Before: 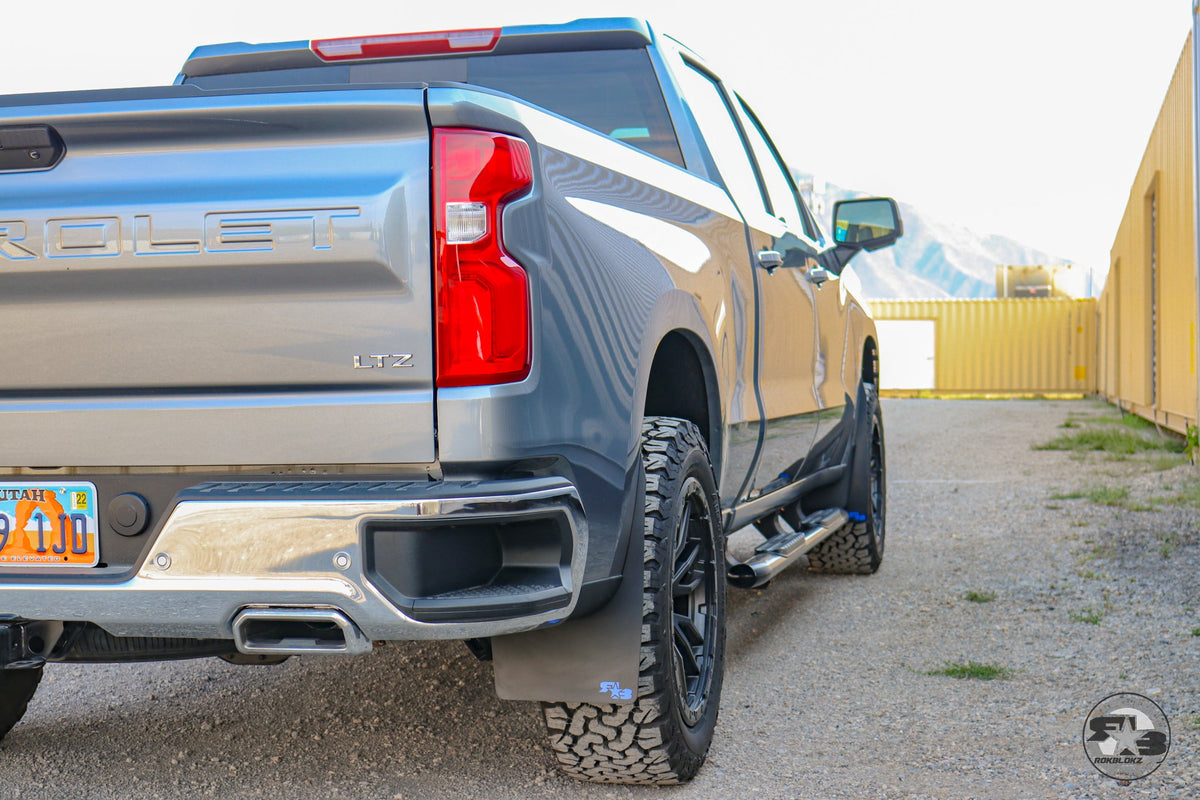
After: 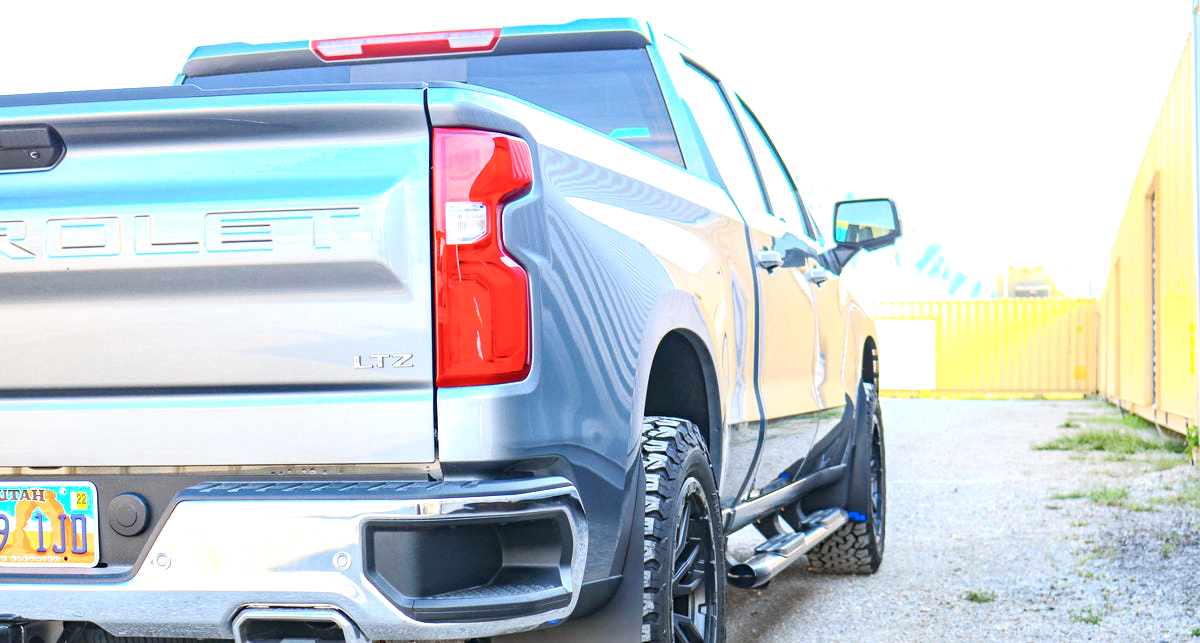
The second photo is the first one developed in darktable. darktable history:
crop: bottom 19.52%
shadows and highlights: shadows 1.28, highlights 40.83
color calibration: x 0.367, y 0.379, temperature 4401.09 K, saturation algorithm version 1 (2020)
exposure: exposure 1 EV, compensate highlight preservation false
